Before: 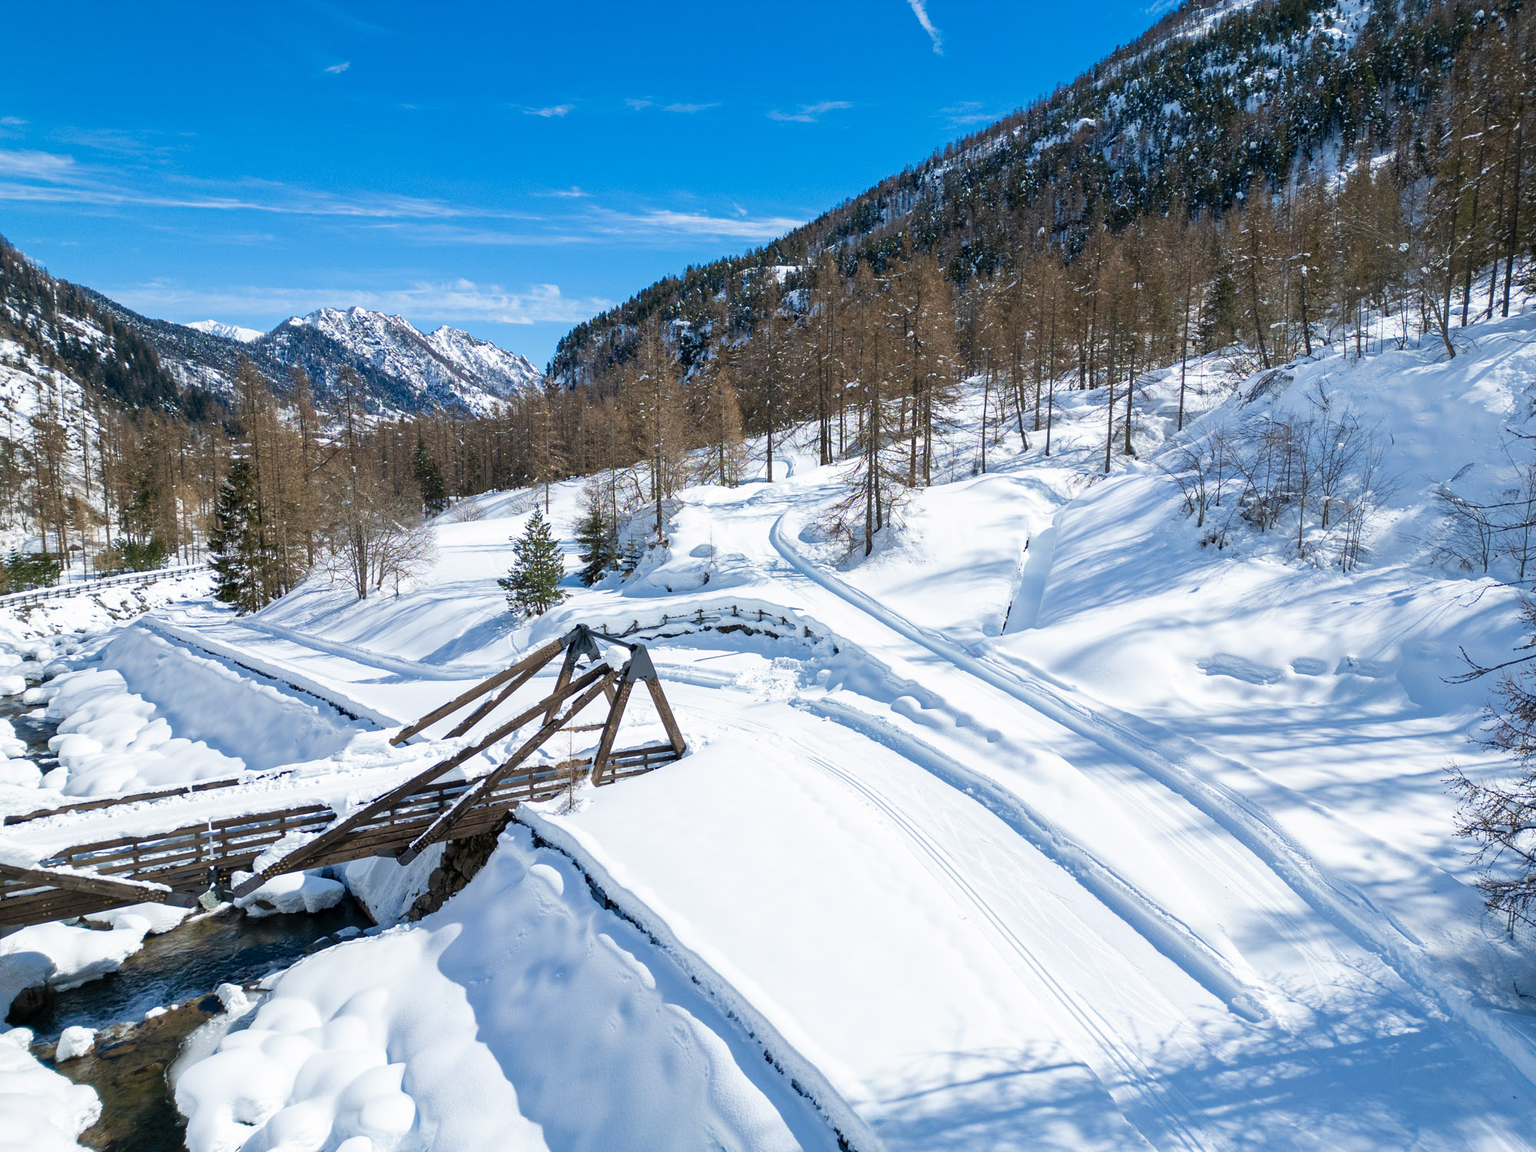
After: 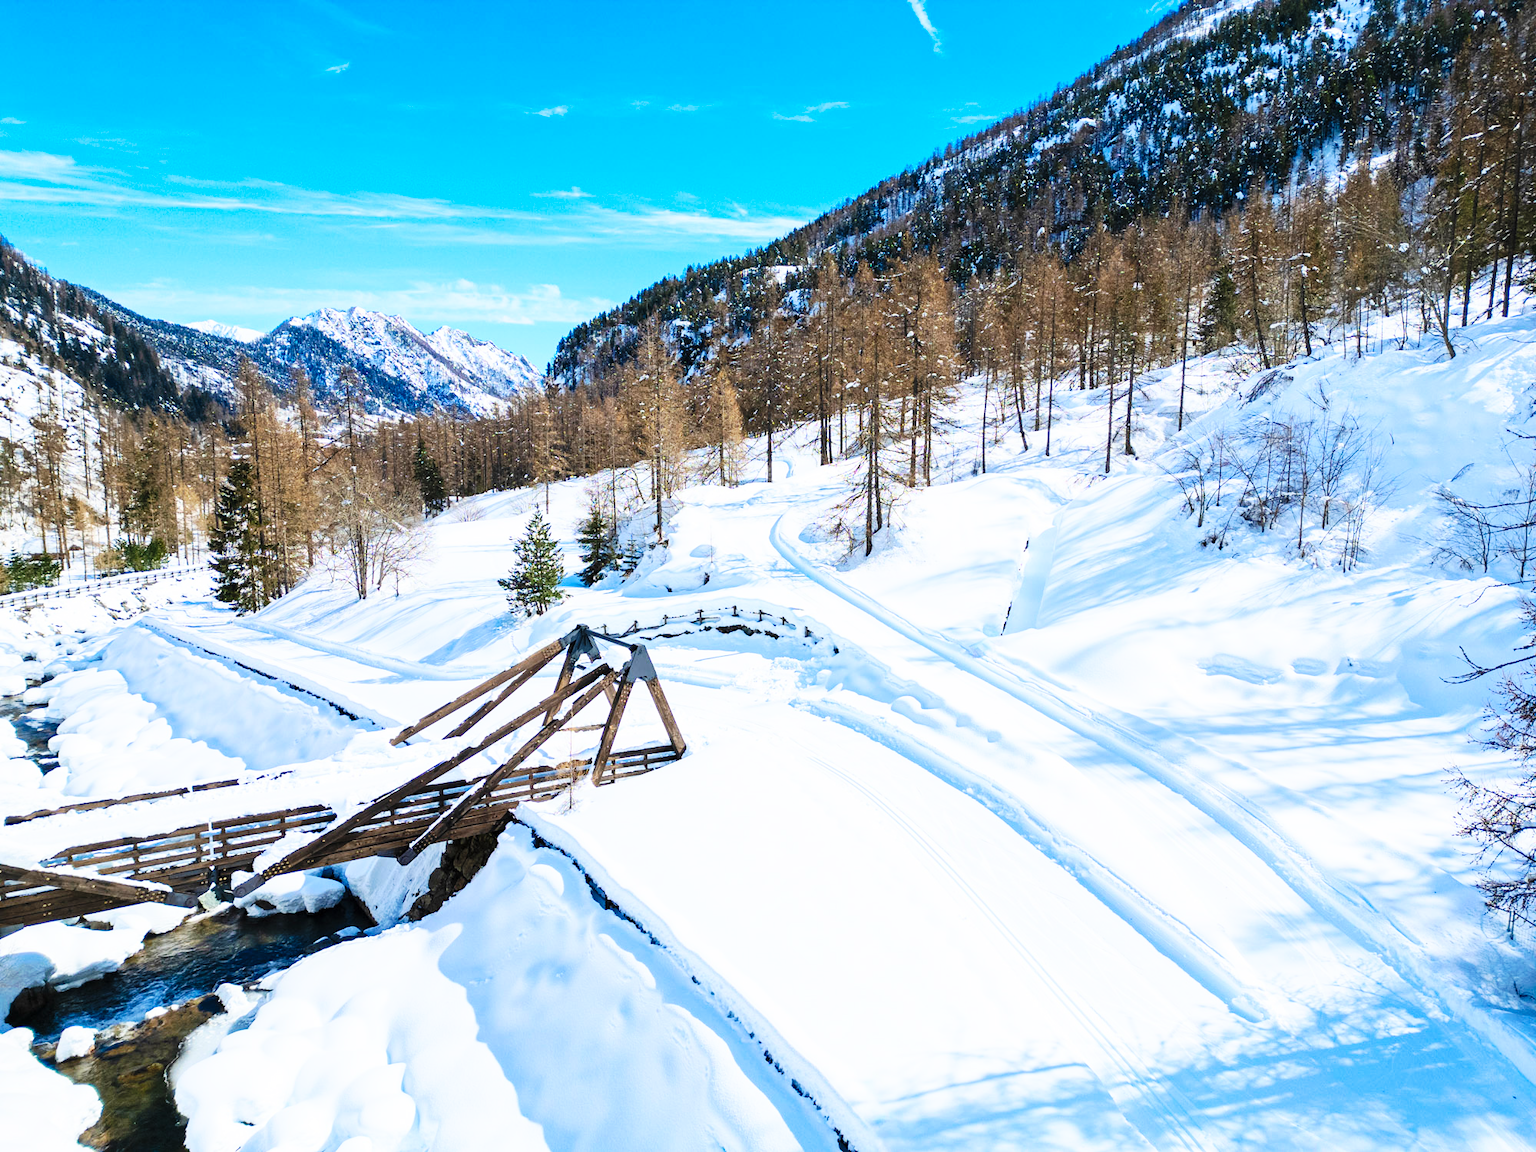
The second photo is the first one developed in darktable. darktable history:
contrast brightness saturation: contrast 0.2, brightness 0.16, saturation 0.22
base curve: curves: ch0 [(0, 0) (0.032, 0.025) (0.121, 0.166) (0.206, 0.329) (0.605, 0.79) (1, 1)], preserve colors none
